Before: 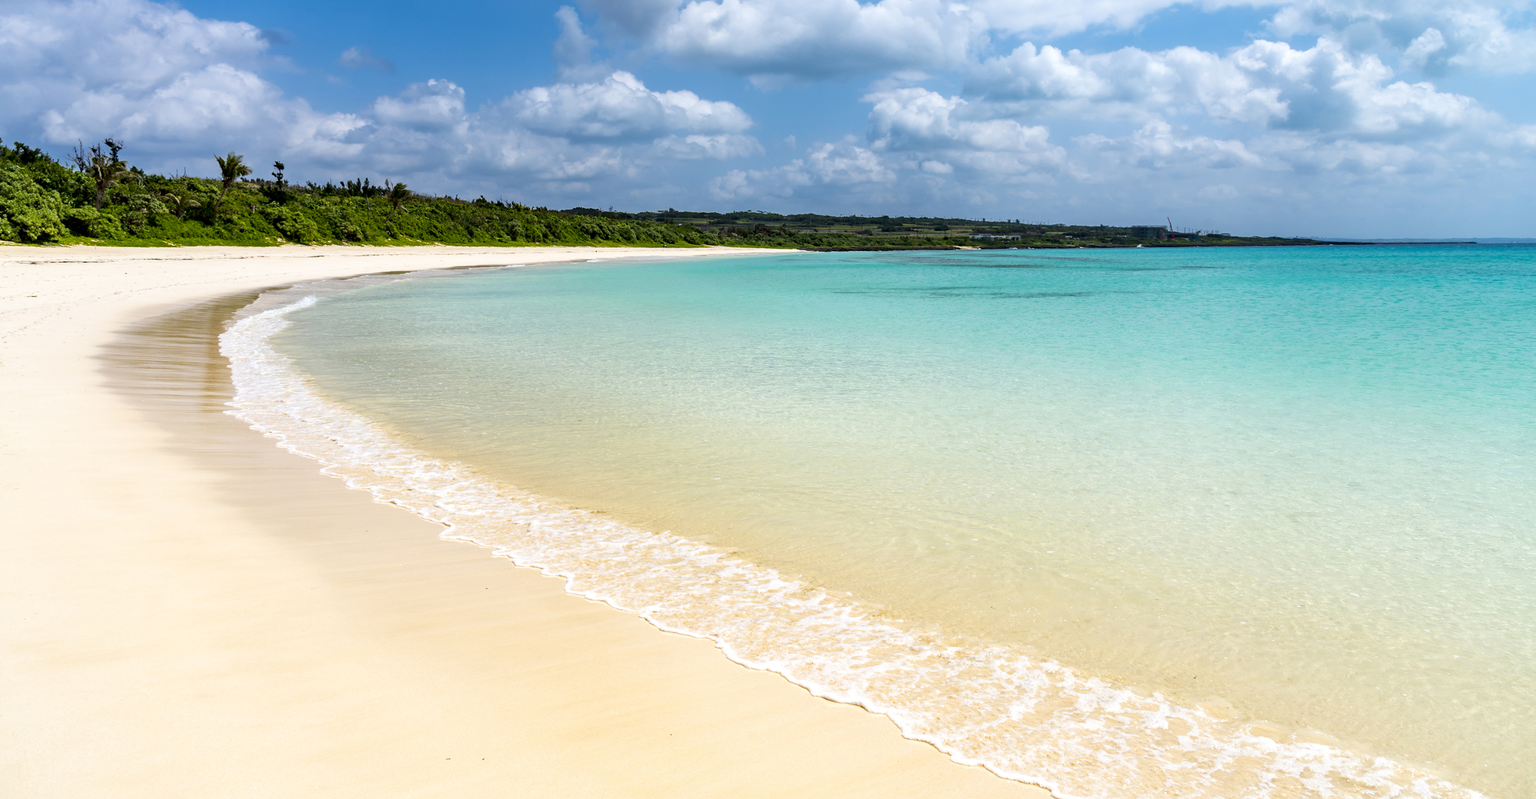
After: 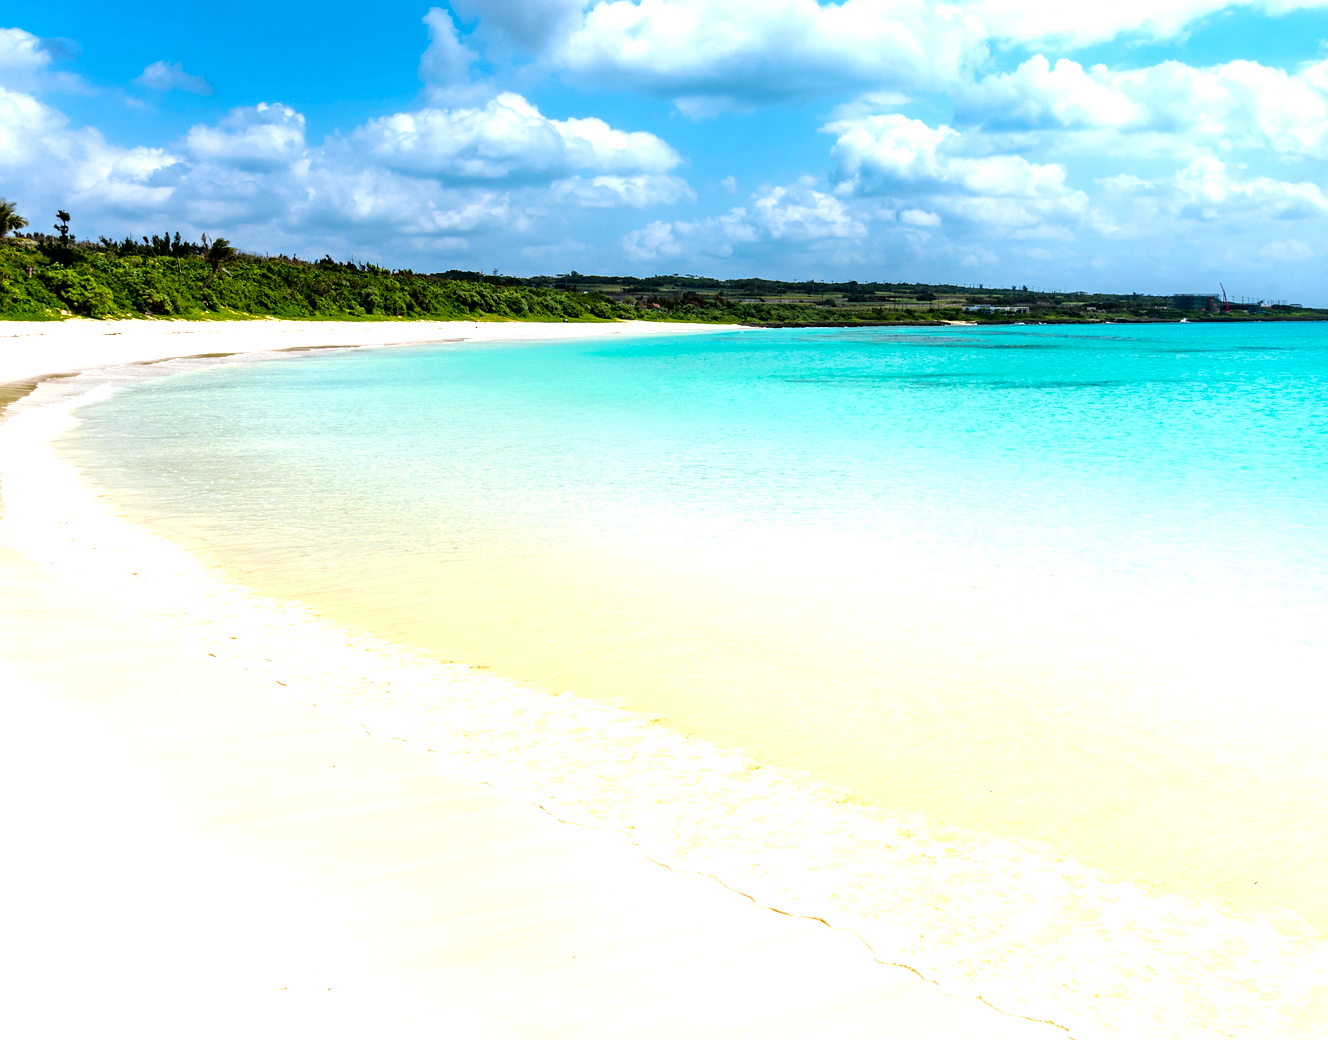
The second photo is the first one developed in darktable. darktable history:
crop and rotate: left 15.045%, right 18.538%
tone equalizer: -8 EV -0.752 EV, -7 EV -0.672 EV, -6 EV -0.572 EV, -5 EV -0.401 EV, -3 EV 0.367 EV, -2 EV 0.6 EV, -1 EV 0.682 EV, +0 EV 0.772 EV, mask exposure compensation -0.497 EV
